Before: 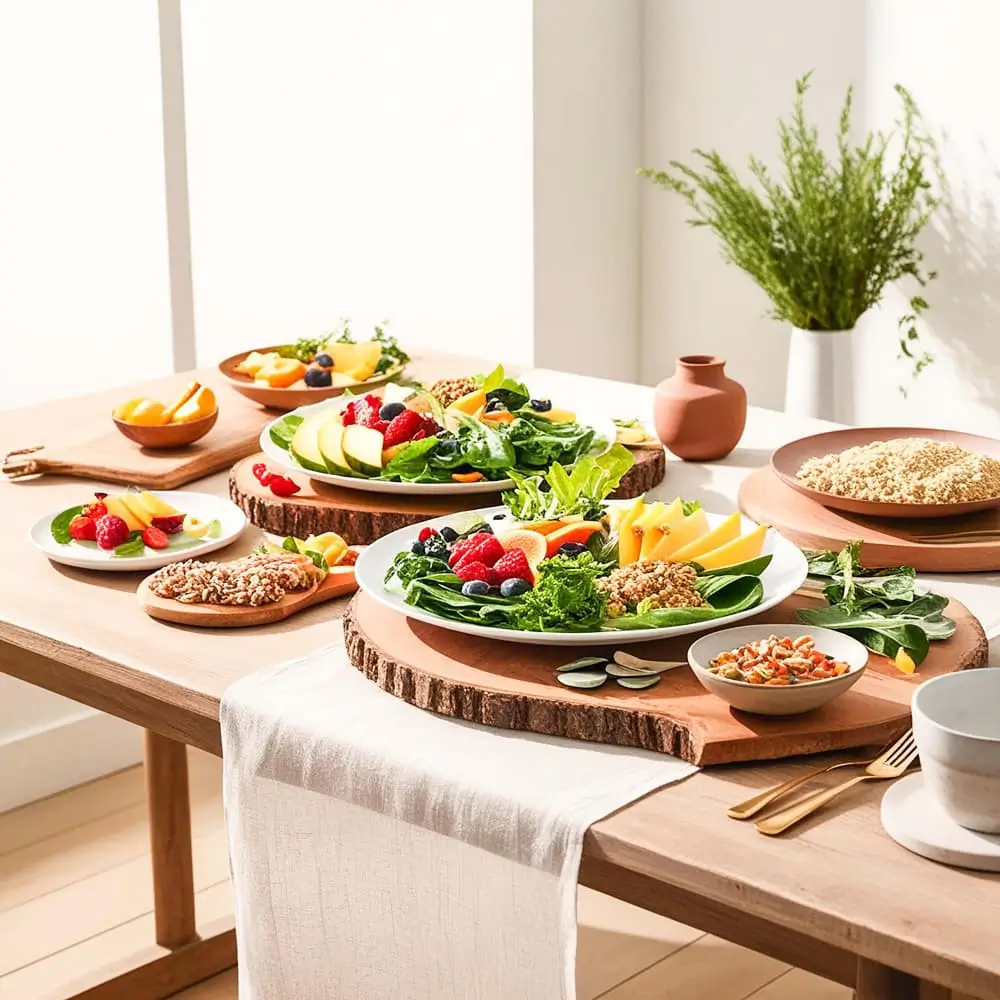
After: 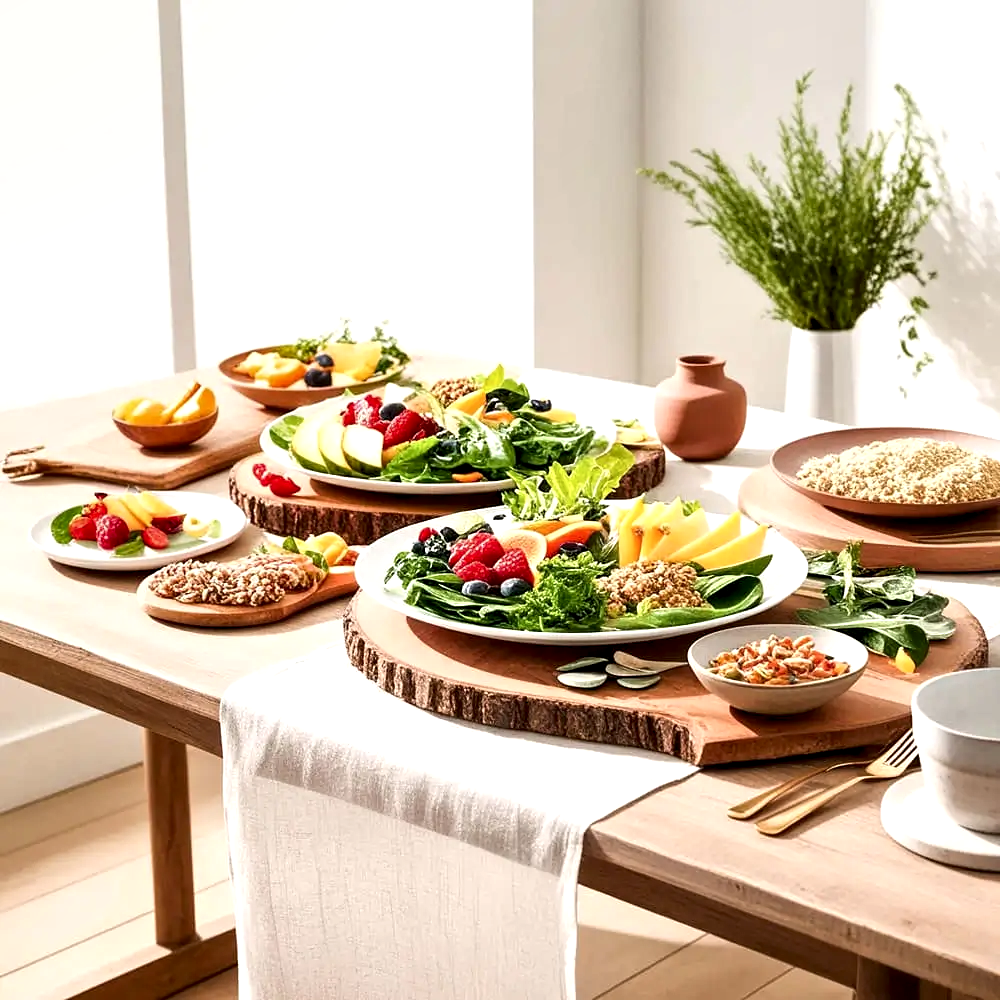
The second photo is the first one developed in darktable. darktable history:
local contrast: highlights 174%, shadows 127%, detail 139%, midtone range 0.261
